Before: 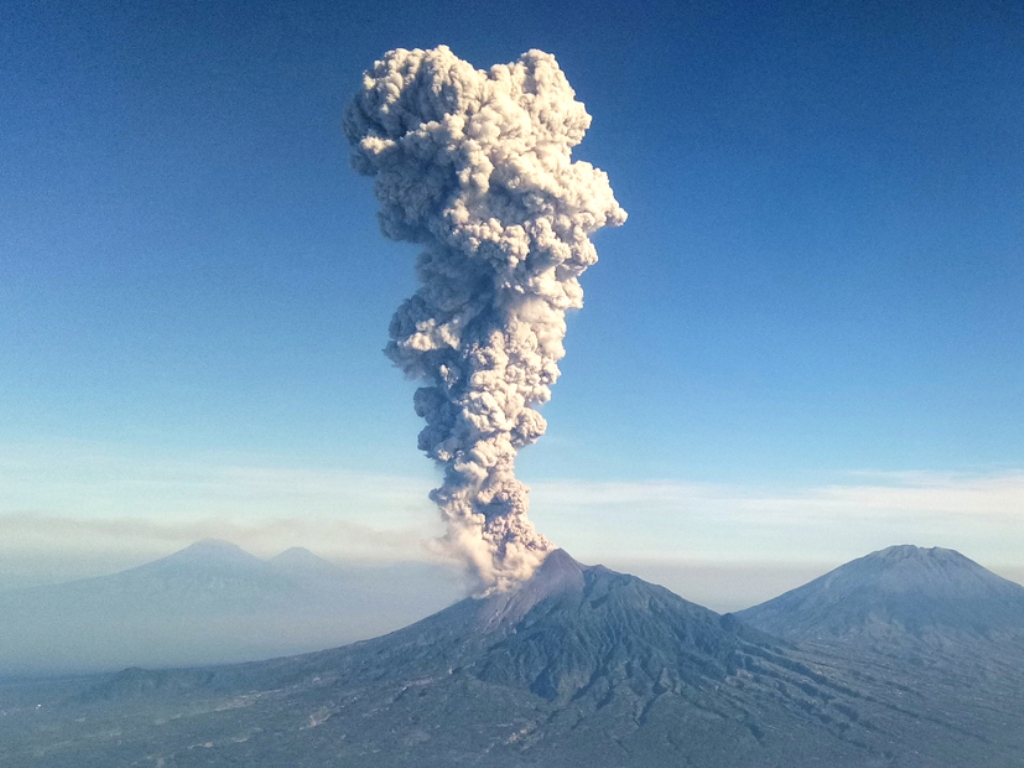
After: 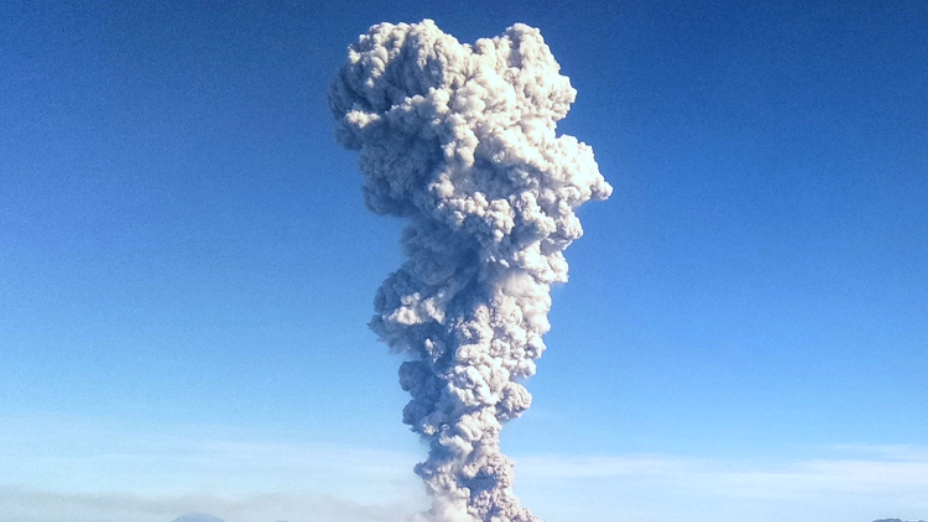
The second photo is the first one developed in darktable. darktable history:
white balance: red 0.931, blue 1.11
crop: left 1.509%, top 3.452%, right 7.696%, bottom 28.452%
